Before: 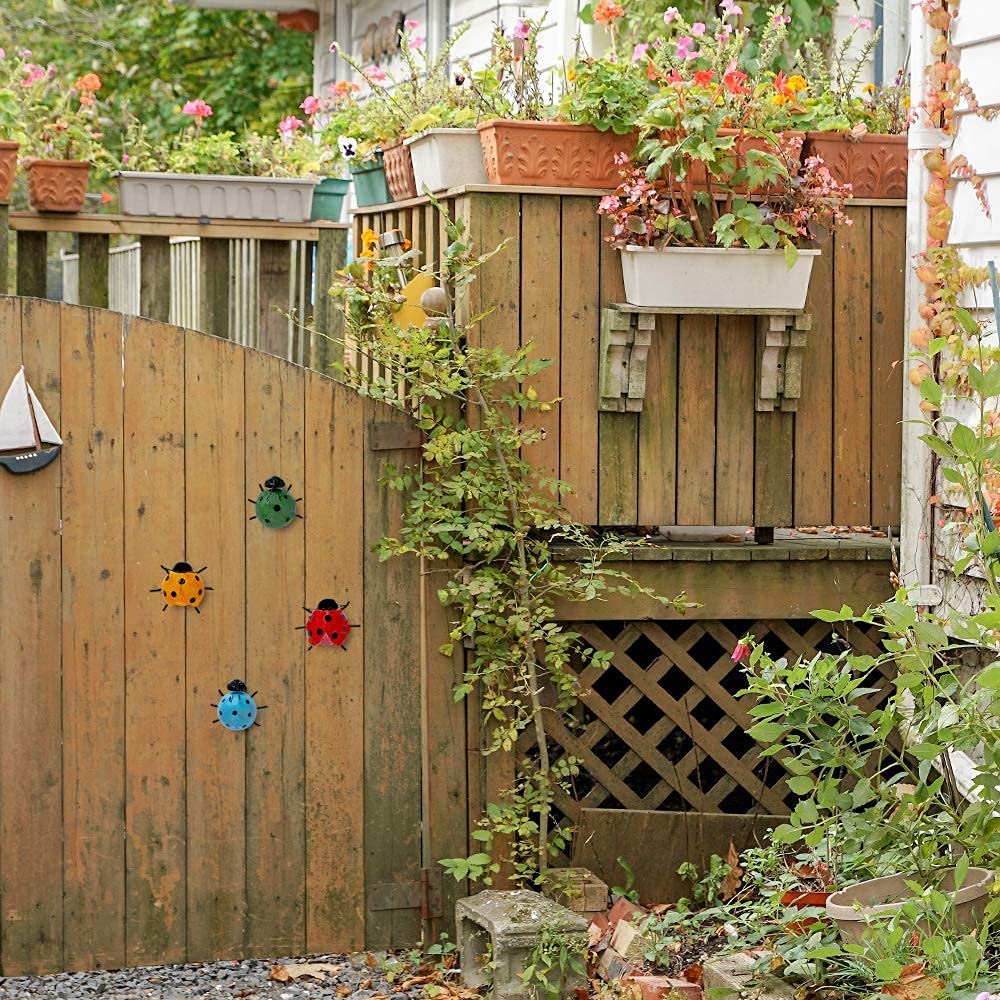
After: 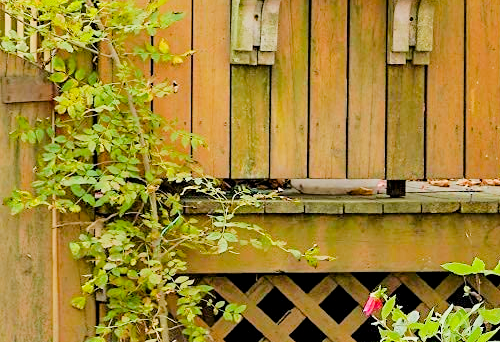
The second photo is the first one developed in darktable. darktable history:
color balance rgb: perceptual saturation grading › global saturation 29.478%, perceptual brilliance grading › mid-tones 10.333%, perceptual brilliance grading › shadows 15.247%
filmic rgb: black relative exposure -7.65 EV, white relative exposure 4.56 EV, threshold 3.03 EV, hardness 3.61, enable highlight reconstruction true
exposure: black level correction 0.002, exposure 1 EV, compensate highlight preservation false
crop: left 36.86%, top 34.797%, right 13.089%, bottom 30.914%
